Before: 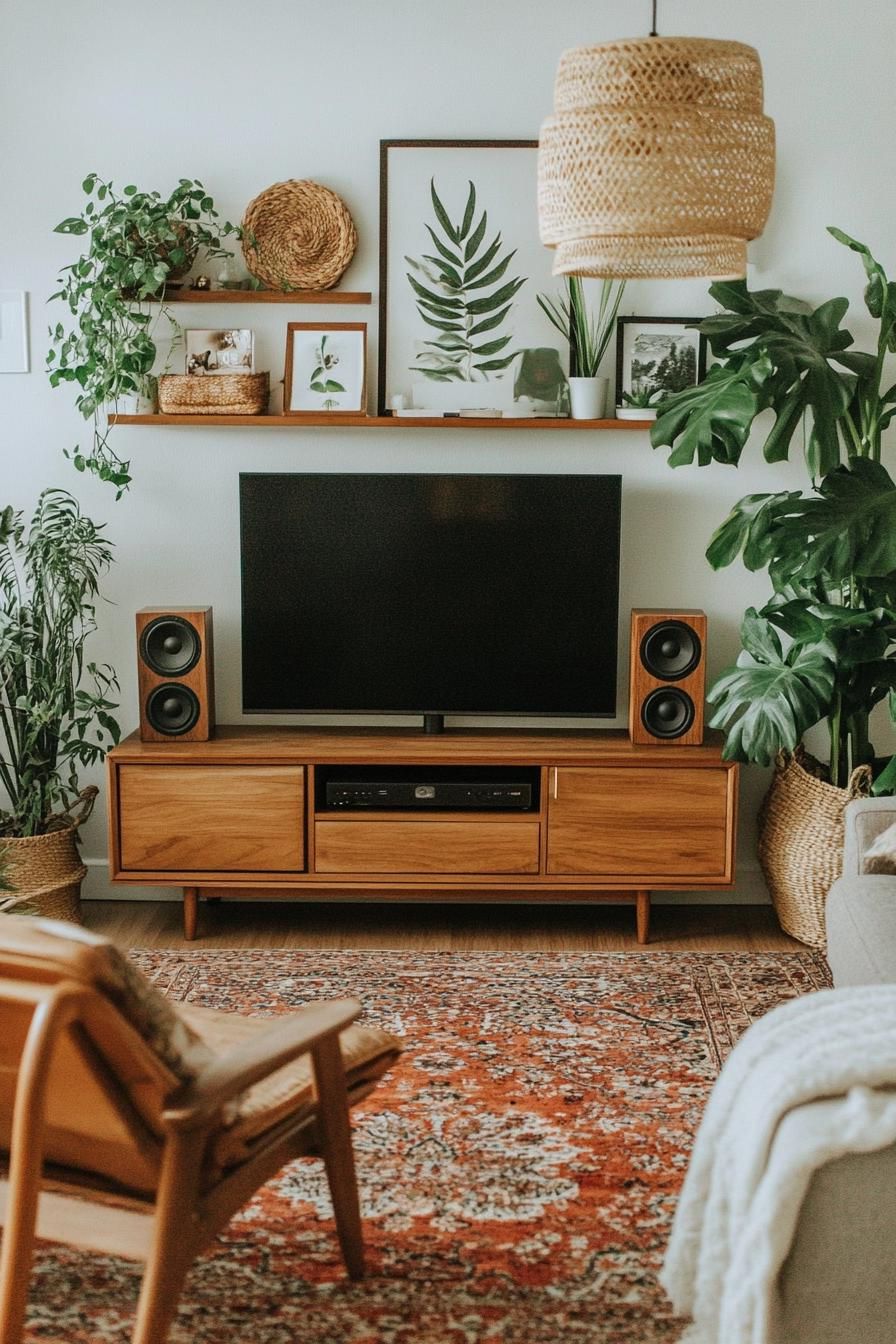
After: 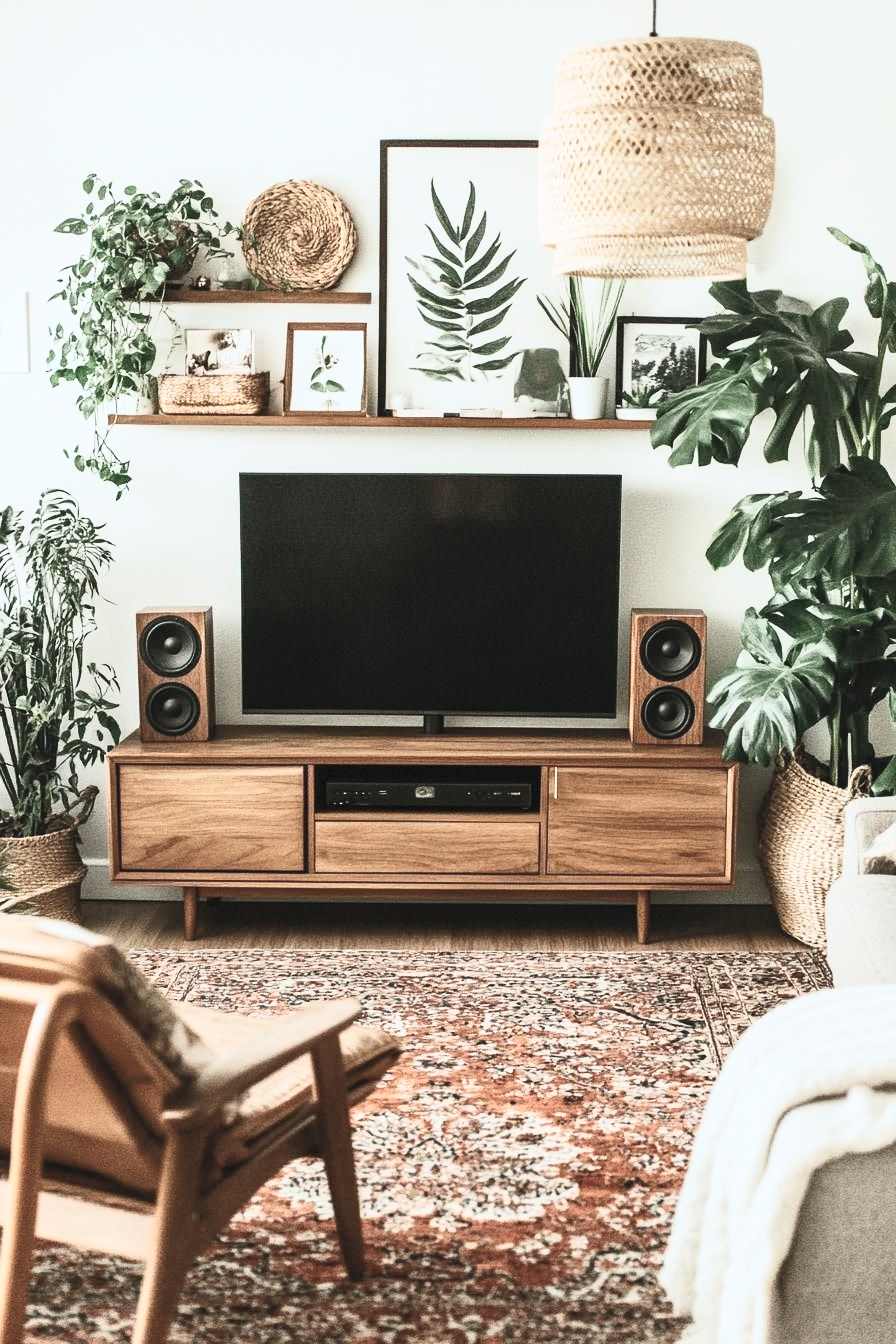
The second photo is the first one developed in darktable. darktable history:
contrast brightness saturation: contrast 0.572, brightness 0.574, saturation -0.337
